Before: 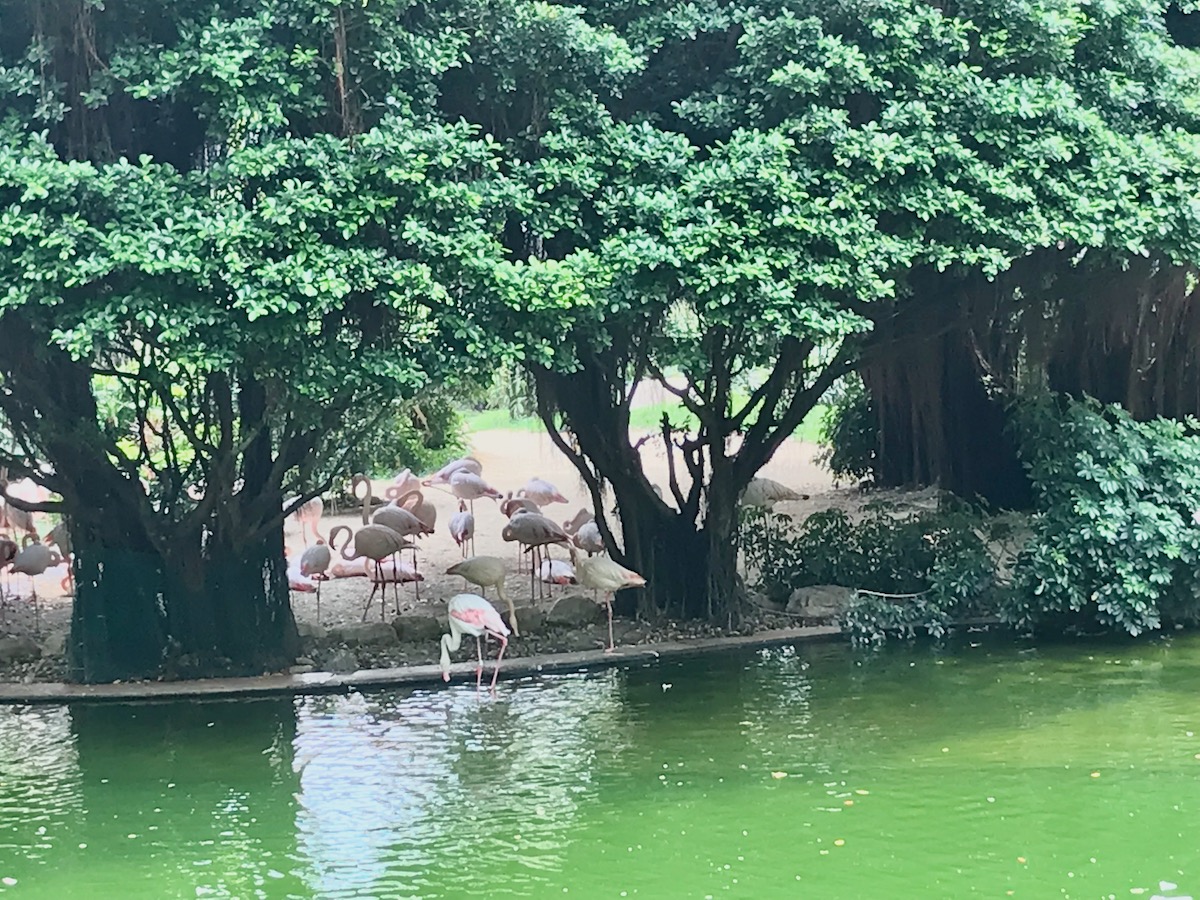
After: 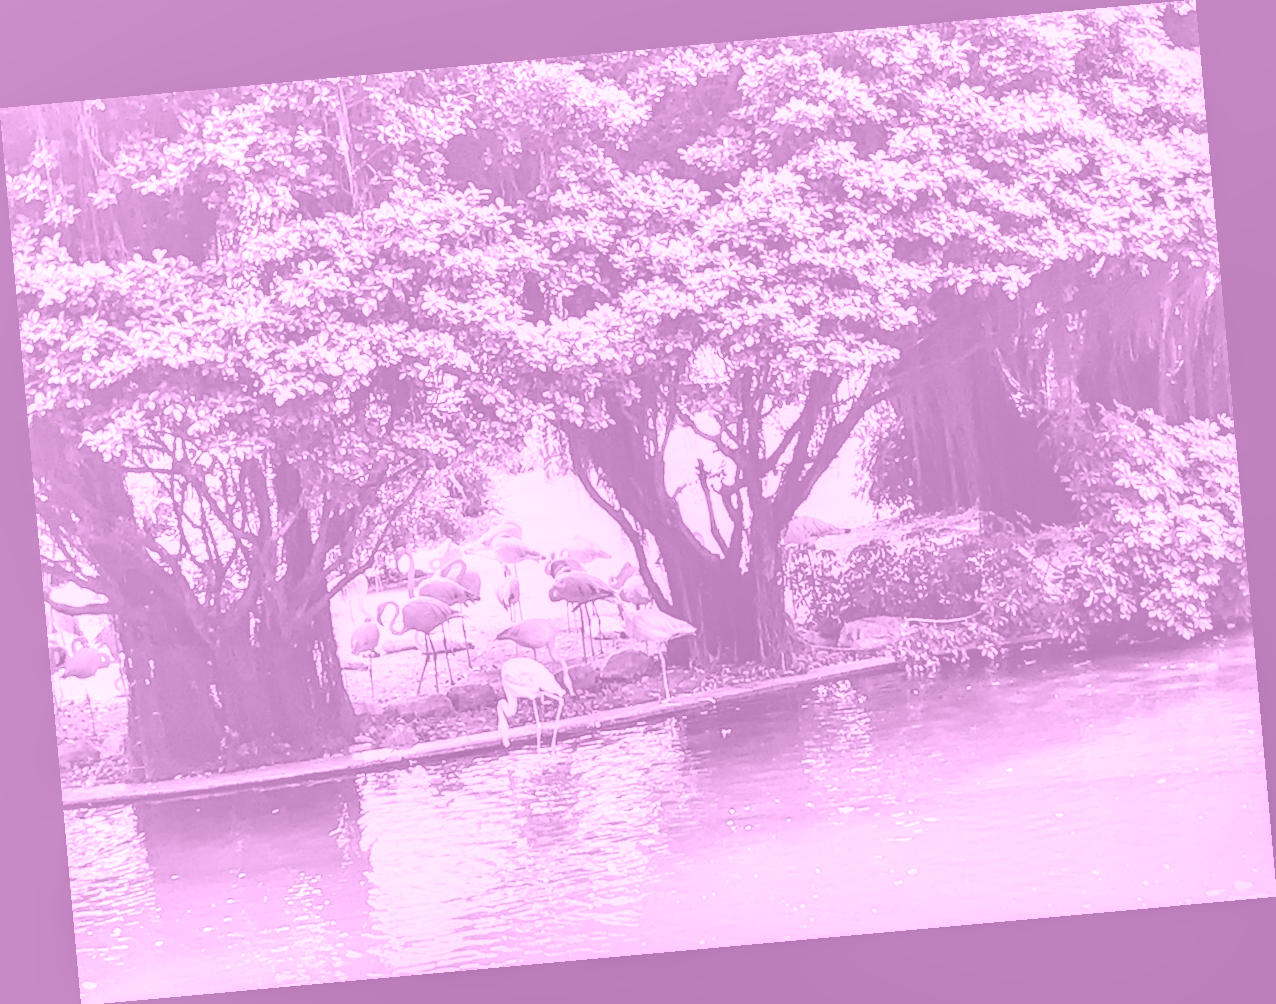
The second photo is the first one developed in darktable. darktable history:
local contrast: shadows 185%, detail 225%
rotate and perspective: rotation -5.2°, automatic cropping off
filmic rgb: hardness 4.17, contrast 1.364, color science v6 (2022)
colorize: hue 331.2°, saturation 75%, source mix 30.28%, lightness 70.52%, version 1
